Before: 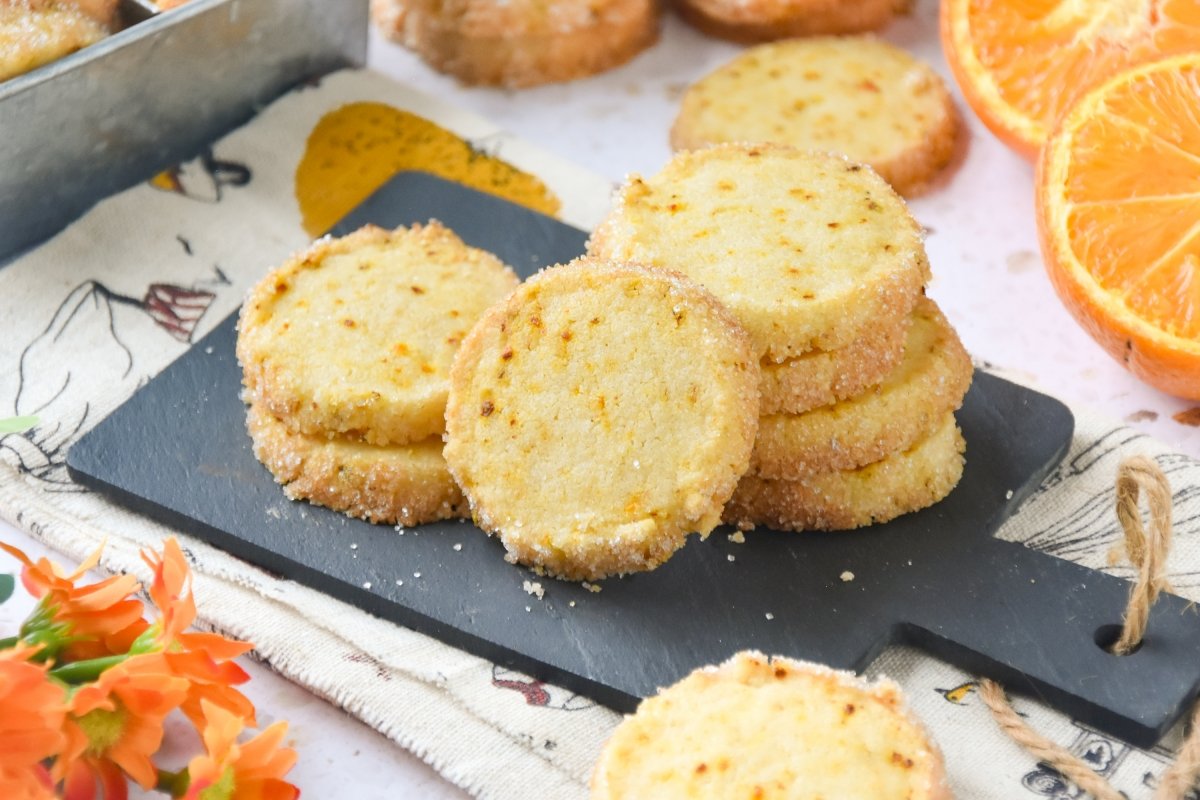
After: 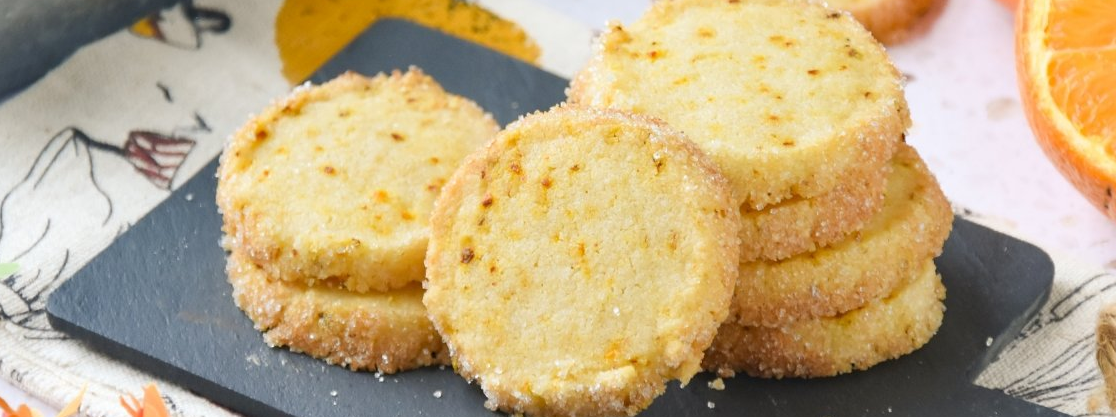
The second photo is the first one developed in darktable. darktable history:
color correction: highlights a* -0.137, highlights b* 0.137
crop: left 1.744%, top 19.225%, right 5.069%, bottom 28.357%
